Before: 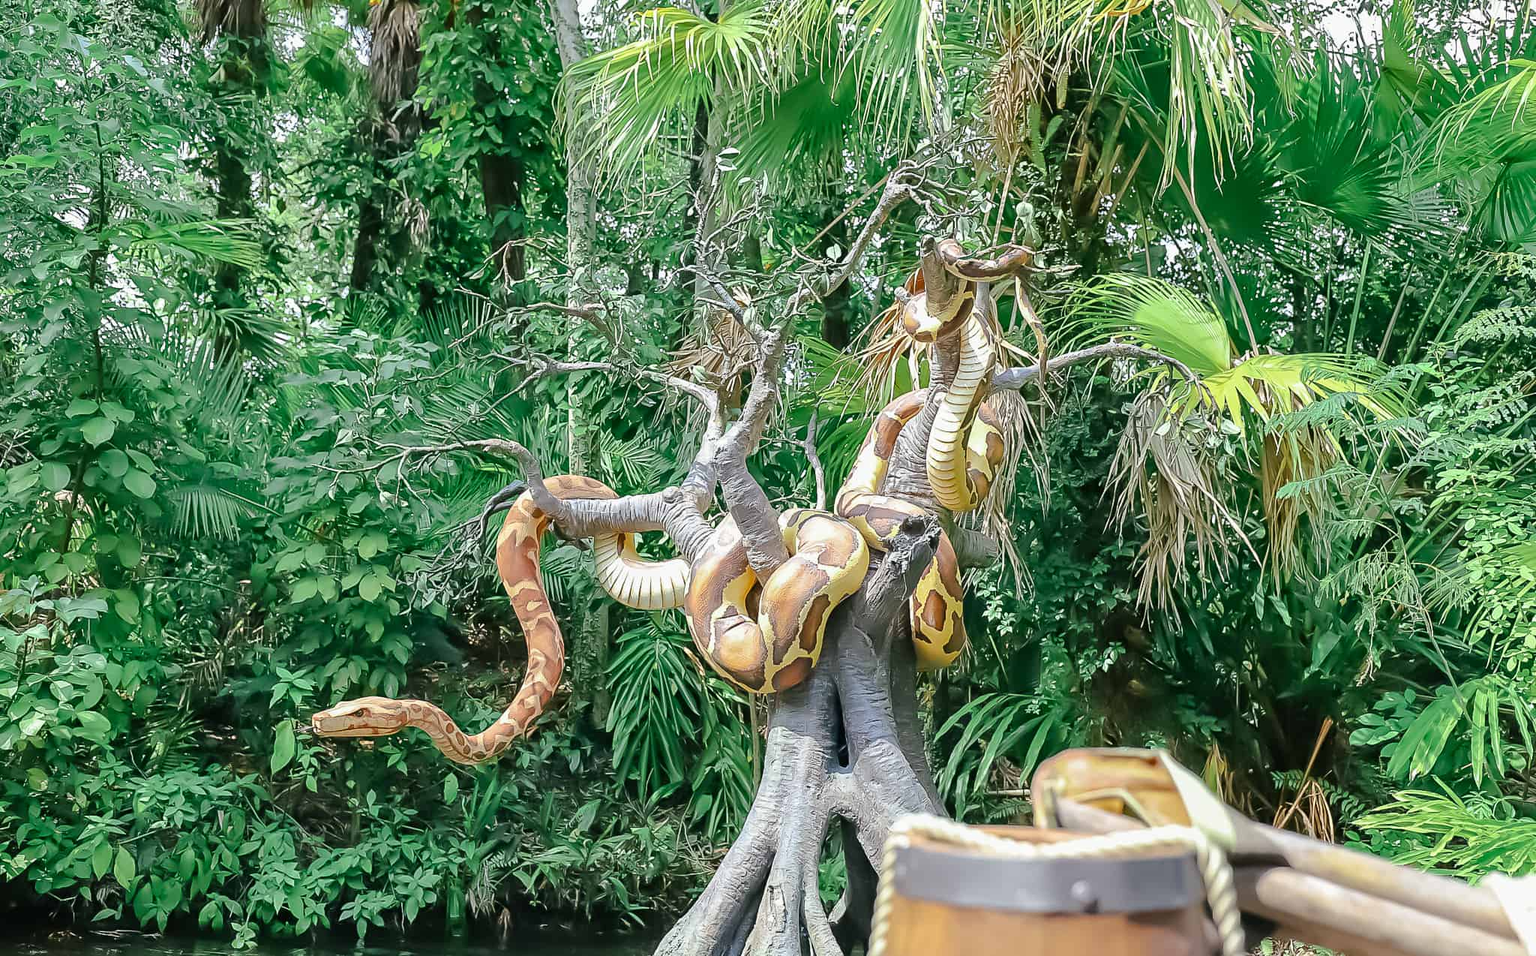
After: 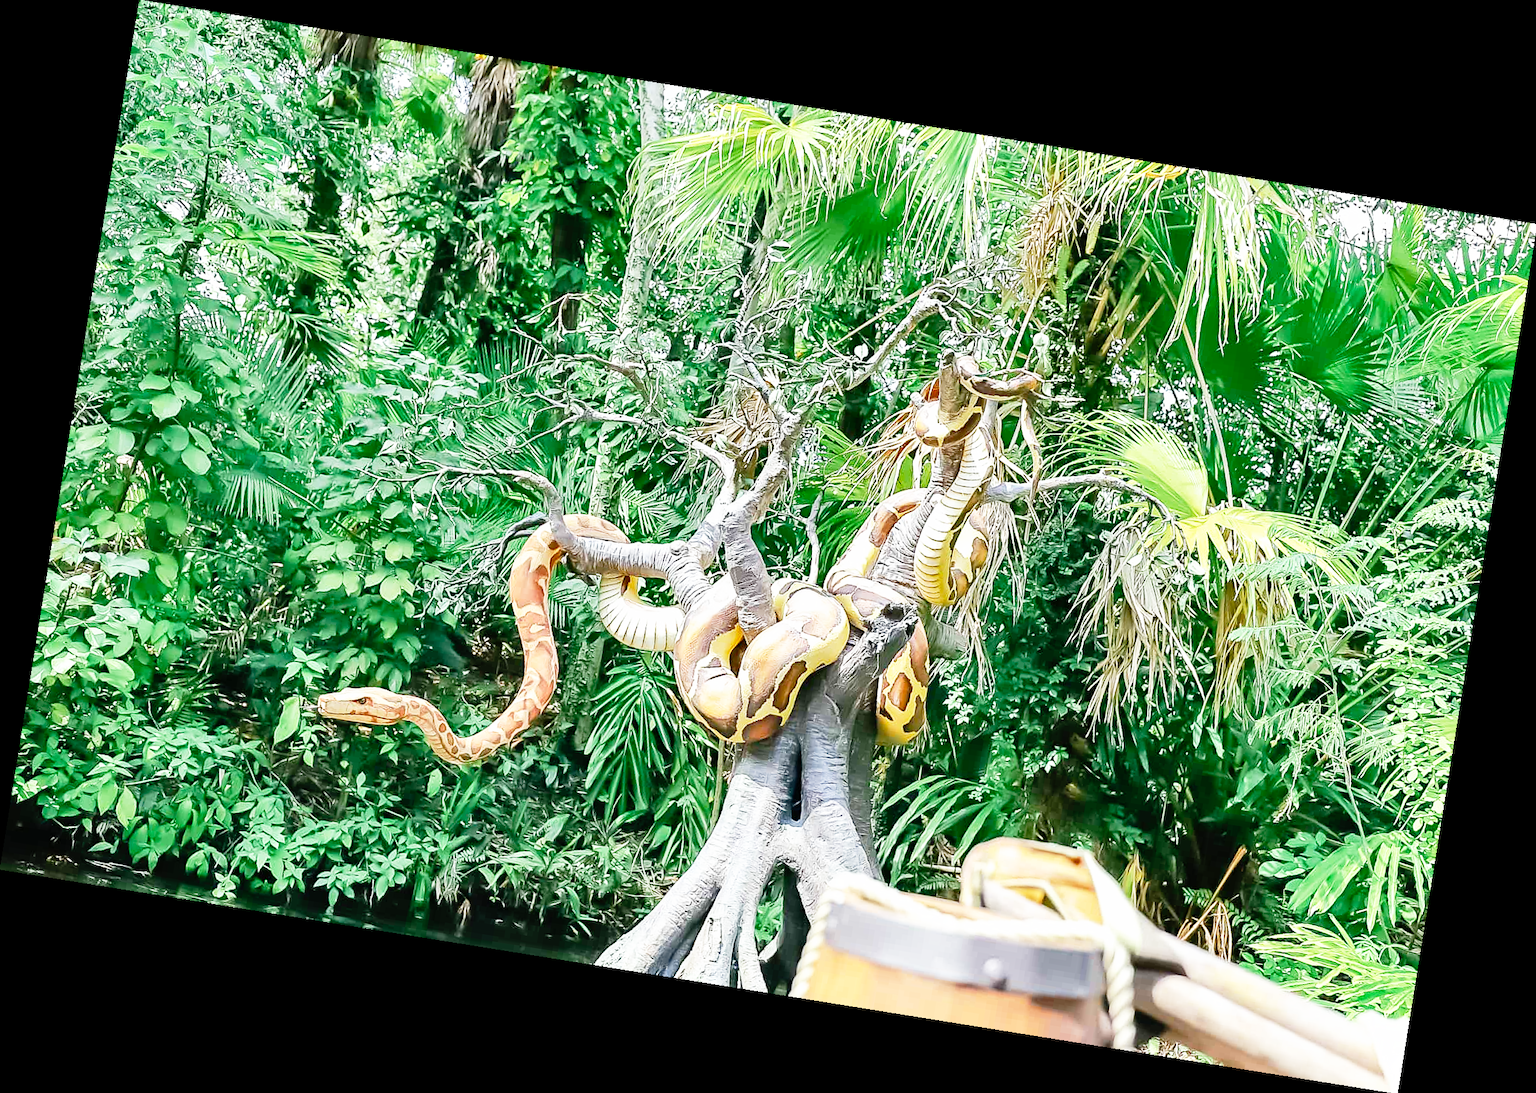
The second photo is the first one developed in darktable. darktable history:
rotate and perspective: rotation 9.12°, automatic cropping off
base curve: curves: ch0 [(0, 0) (0.012, 0.01) (0.073, 0.168) (0.31, 0.711) (0.645, 0.957) (1, 1)], preserve colors none
shadows and highlights: radius 108.52, shadows 23.73, highlights -59.32, low approximation 0.01, soften with gaussian
